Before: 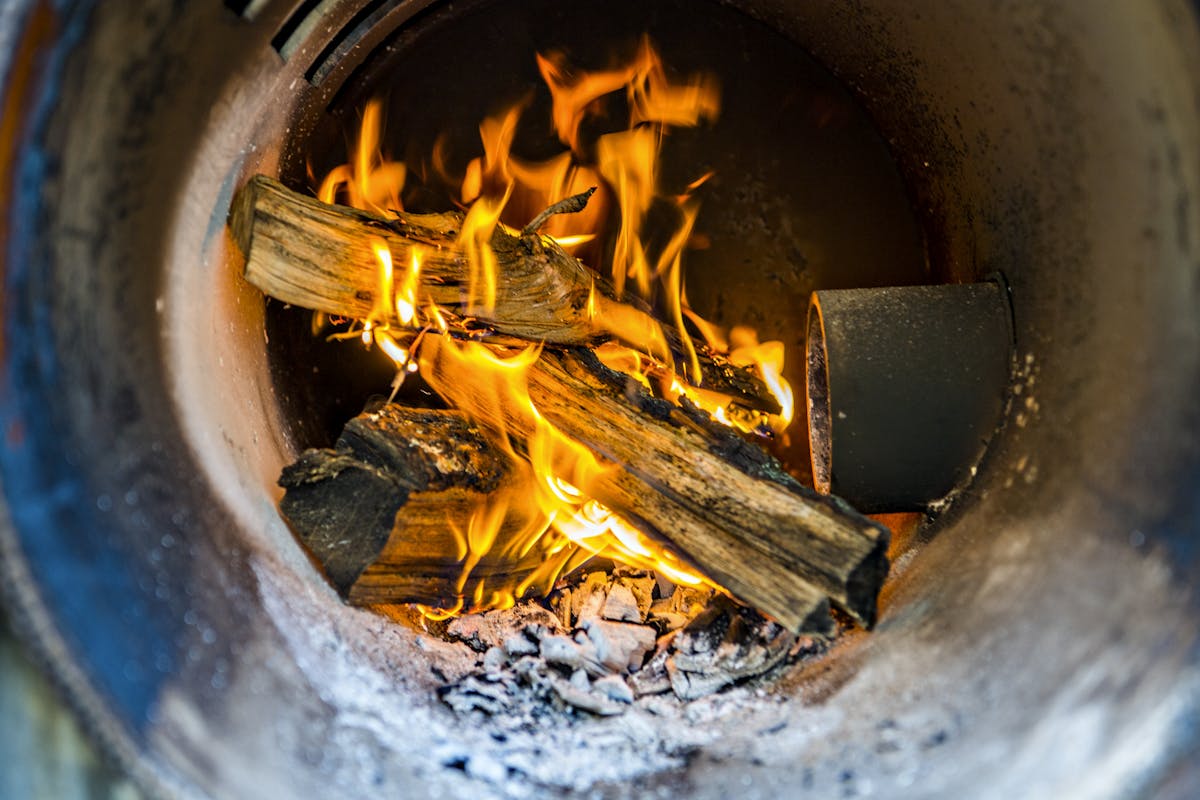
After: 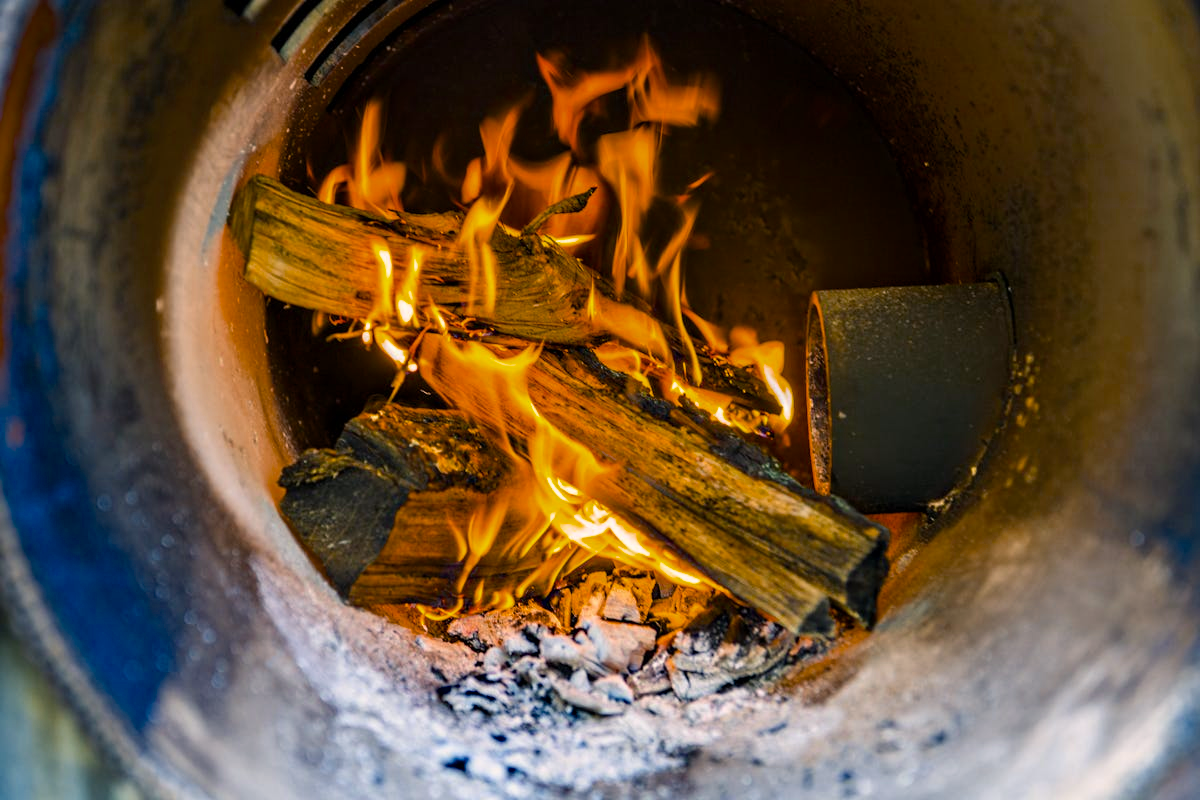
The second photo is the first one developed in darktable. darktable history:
color balance rgb: highlights gain › chroma 3%, highlights gain › hue 54.46°, perceptual saturation grading › global saturation 24.943%, global vibrance 16.014%, saturation formula JzAzBz (2021)
